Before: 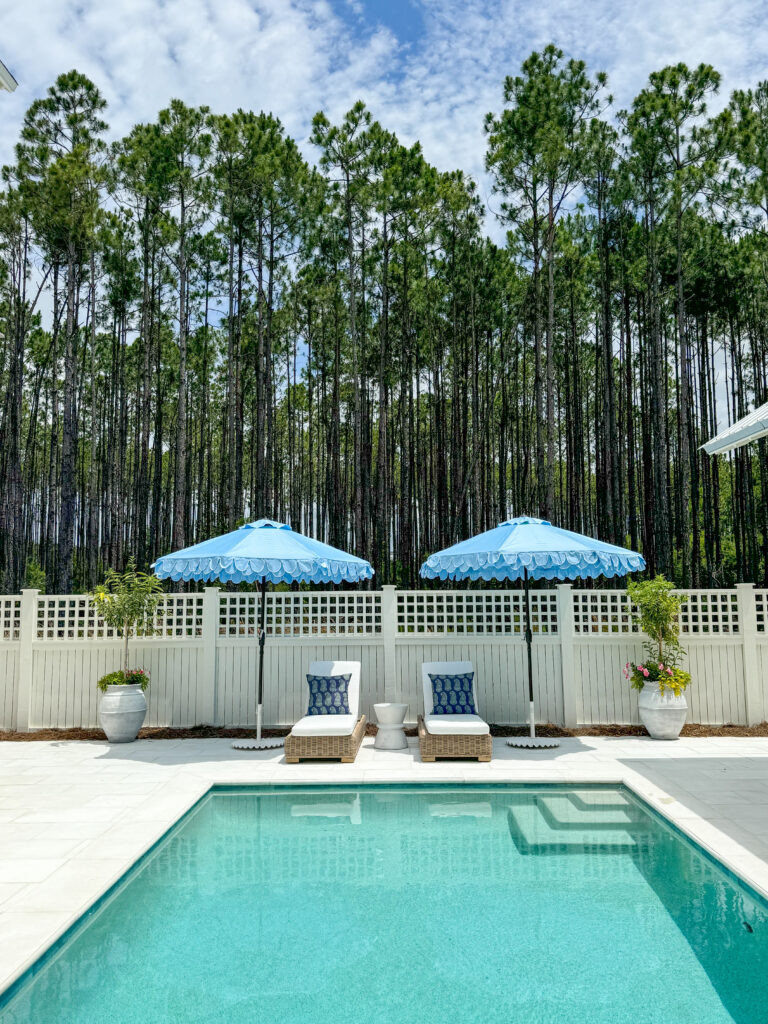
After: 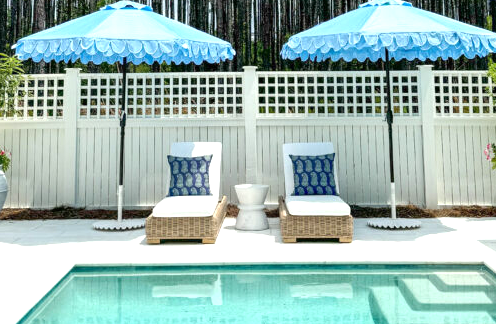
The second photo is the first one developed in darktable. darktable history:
crop: left 18.113%, top 50.76%, right 17.276%, bottom 16.839%
exposure: exposure 0.6 EV, compensate exposure bias true, compensate highlight preservation false
